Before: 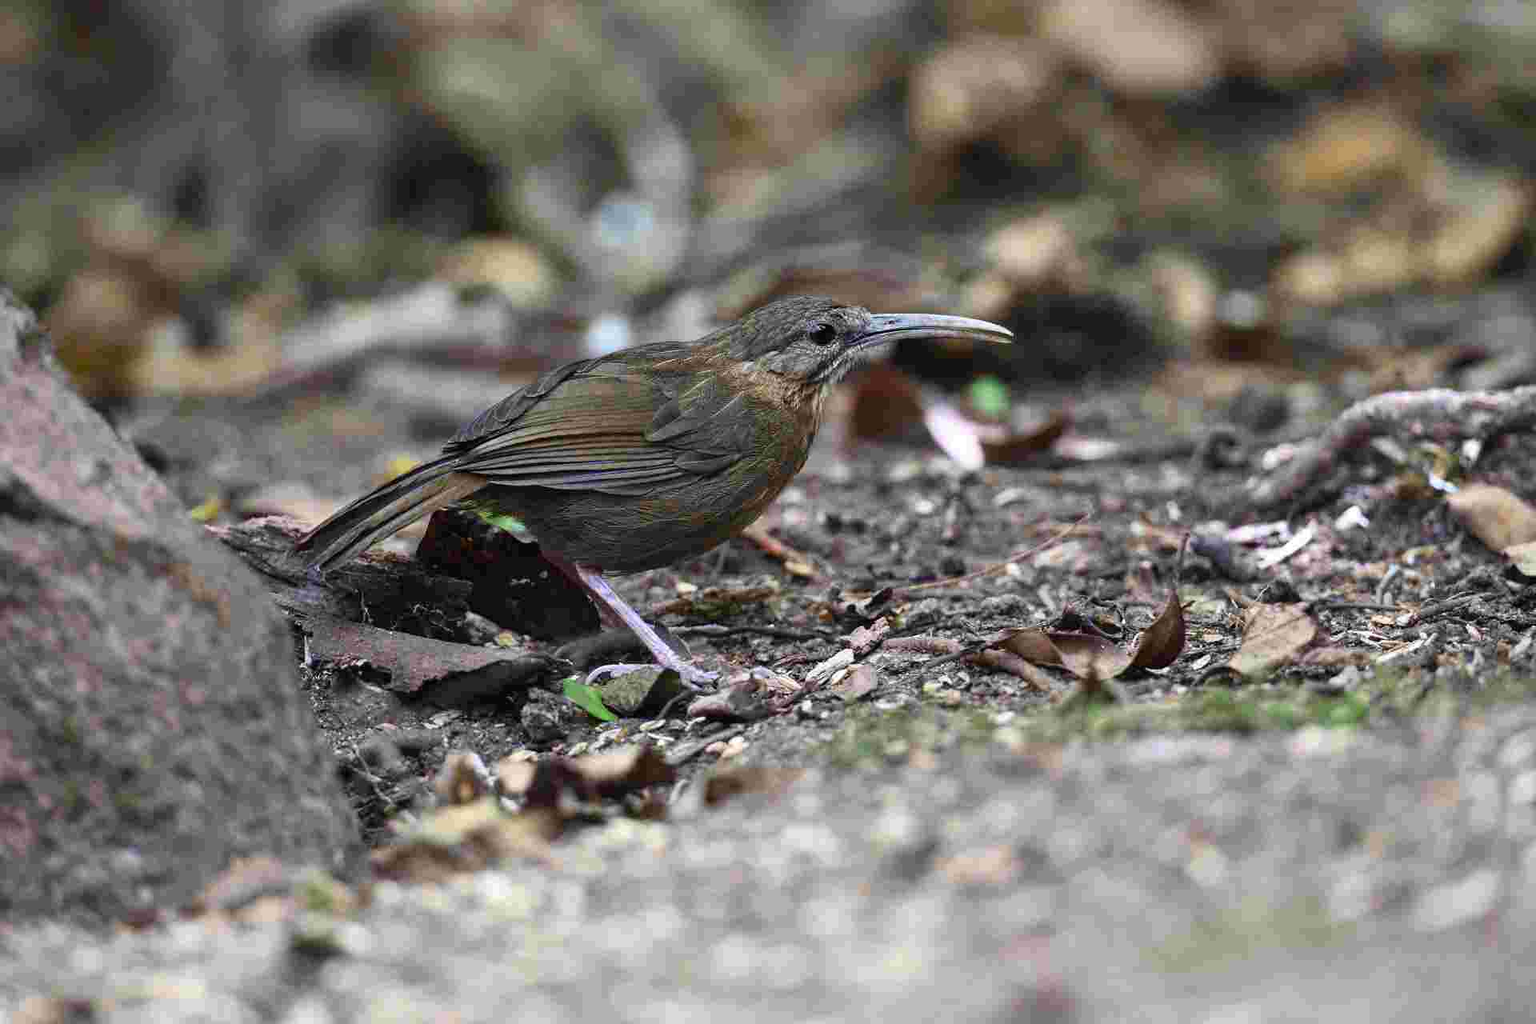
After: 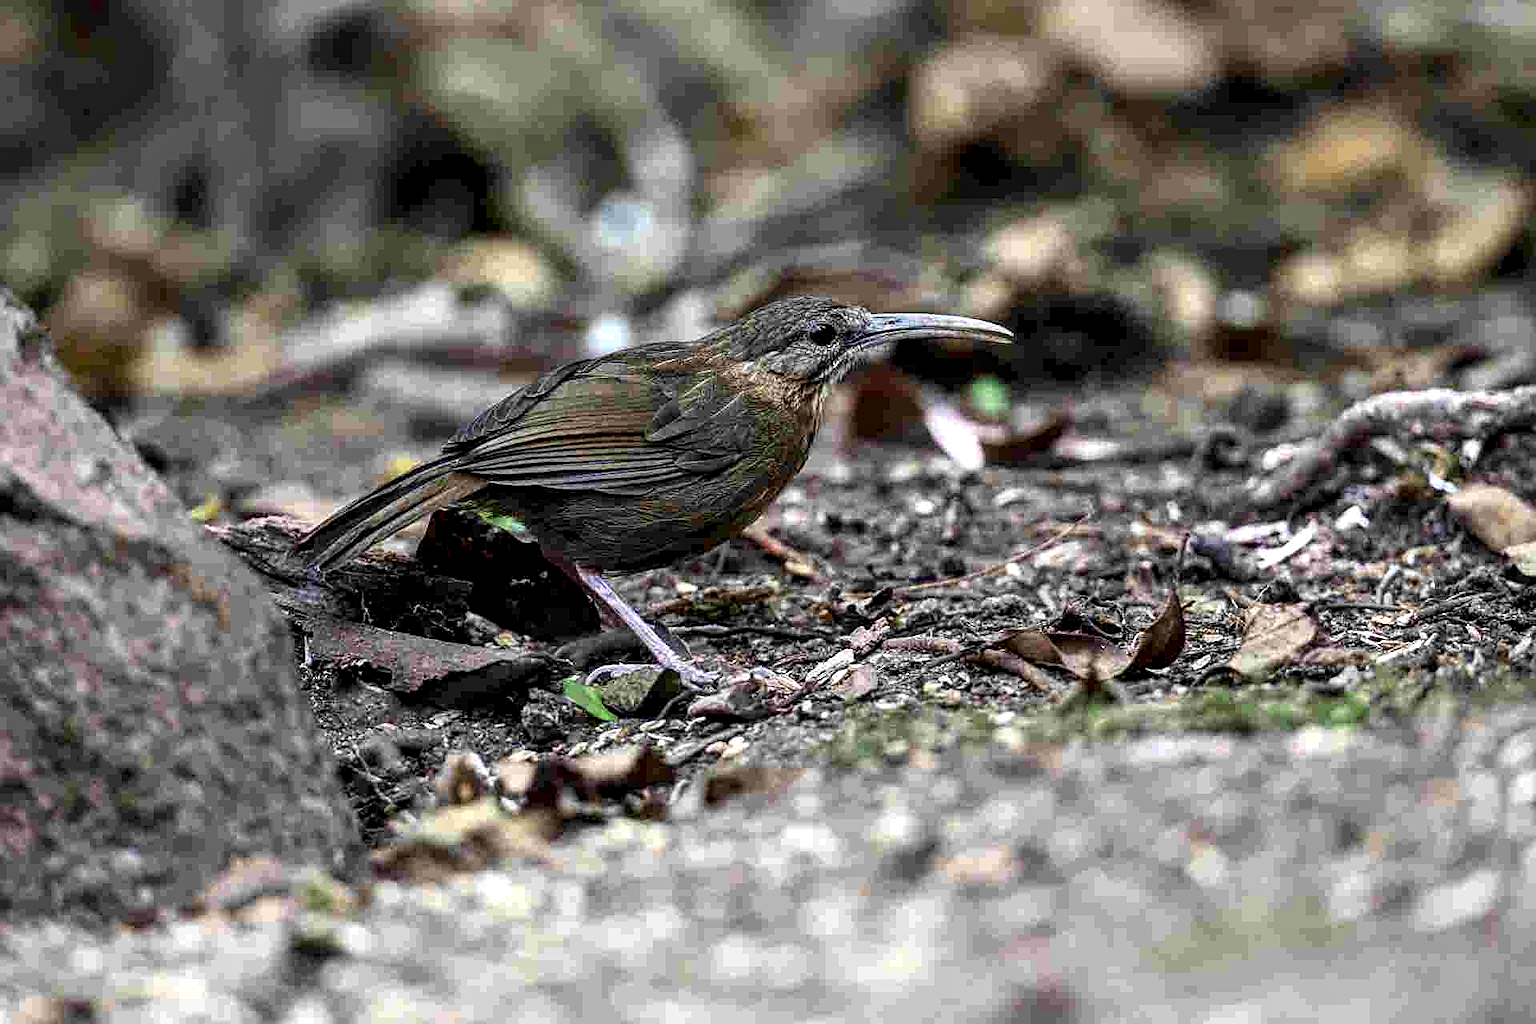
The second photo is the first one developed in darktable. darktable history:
sharpen: on, module defaults
exposure: compensate highlight preservation false
local contrast: highlights 60%, shadows 59%, detail 160%
